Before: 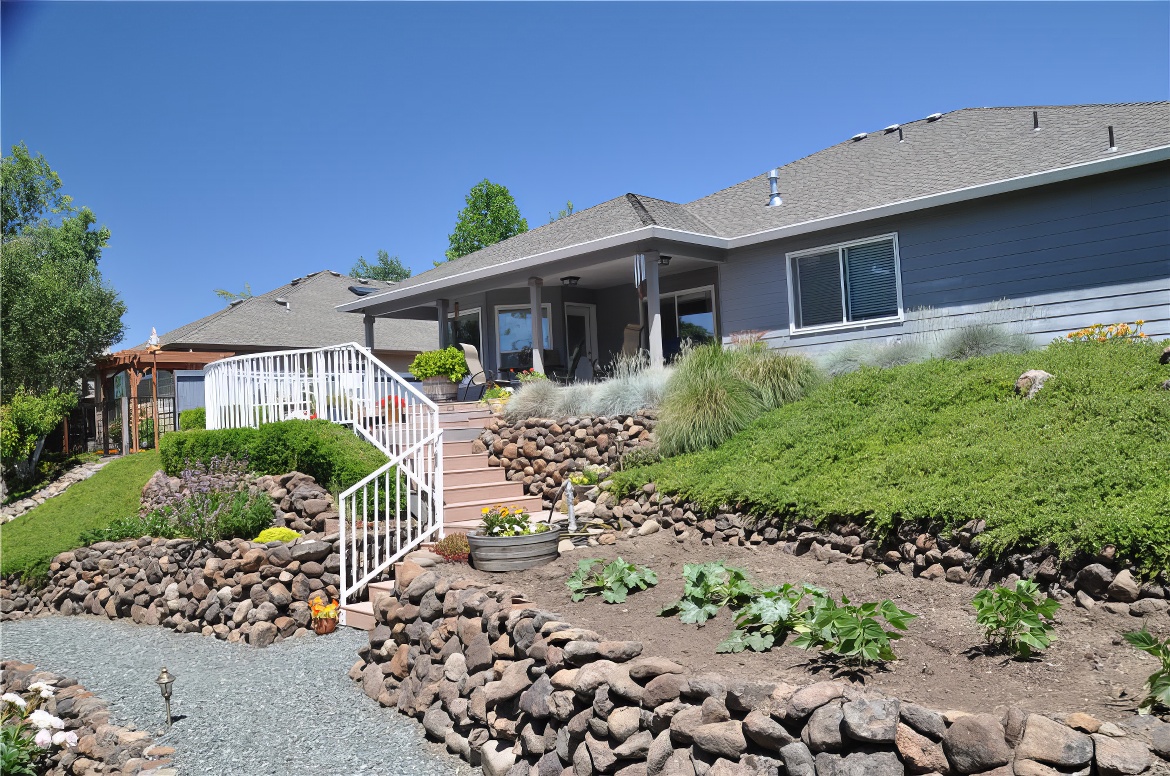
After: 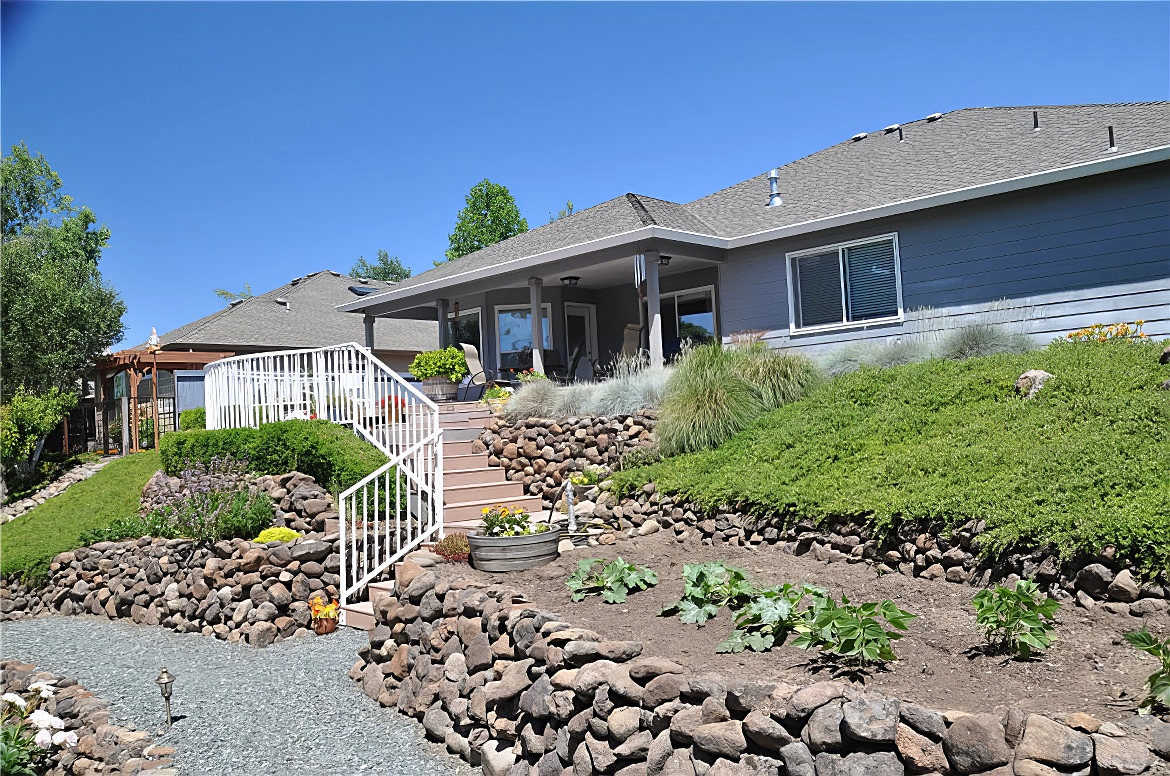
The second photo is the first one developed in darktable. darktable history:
color zones: curves: ch0 [(0.068, 0.464) (0.25, 0.5) (0.48, 0.508) (0.75, 0.536) (0.886, 0.476) (0.967, 0.456)]; ch1 [(0.066, 0.456) (0.25, 0.5) (0.616, 0.508) (0.746, 0.56) (0.934, 0.444)]
sharpen: on, module defaults
